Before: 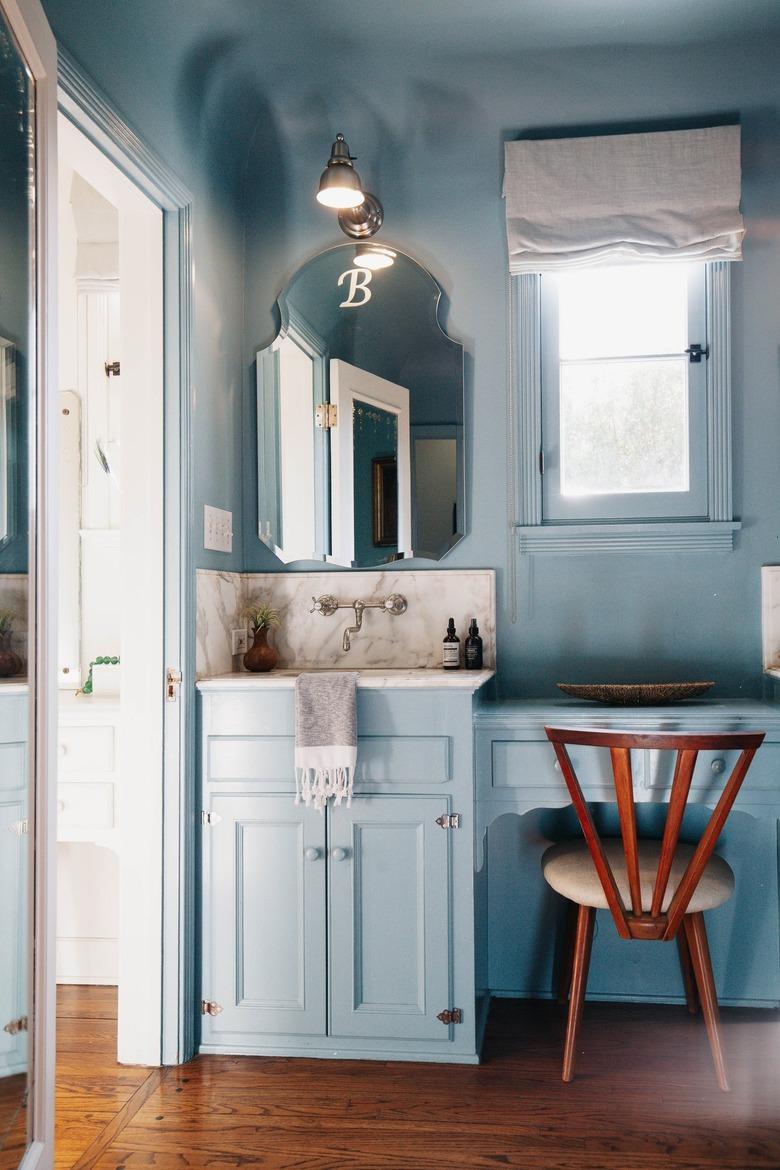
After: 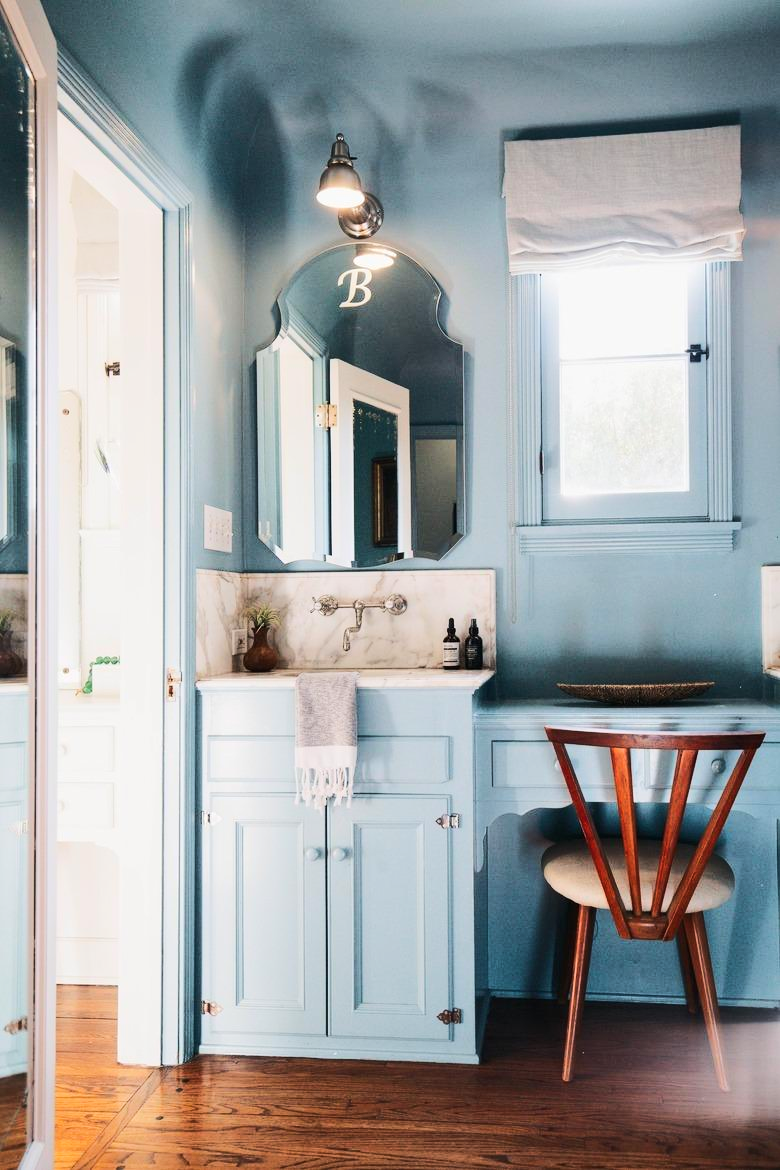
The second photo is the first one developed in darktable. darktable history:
rgb curve: curves: ch0 [(0, 0) (0.284, 0.292) (0.505, 0.644) (1, 1)]; ch1 [(0, 0) (0.284, 0.292) (0.505, 0.644) (1, 1)]; ch2 [(0, 0) (0.284, 0.292) (0.505, 0.644) (1, 1)], compensate middle gray true
tone equalizer: on, module defaults
